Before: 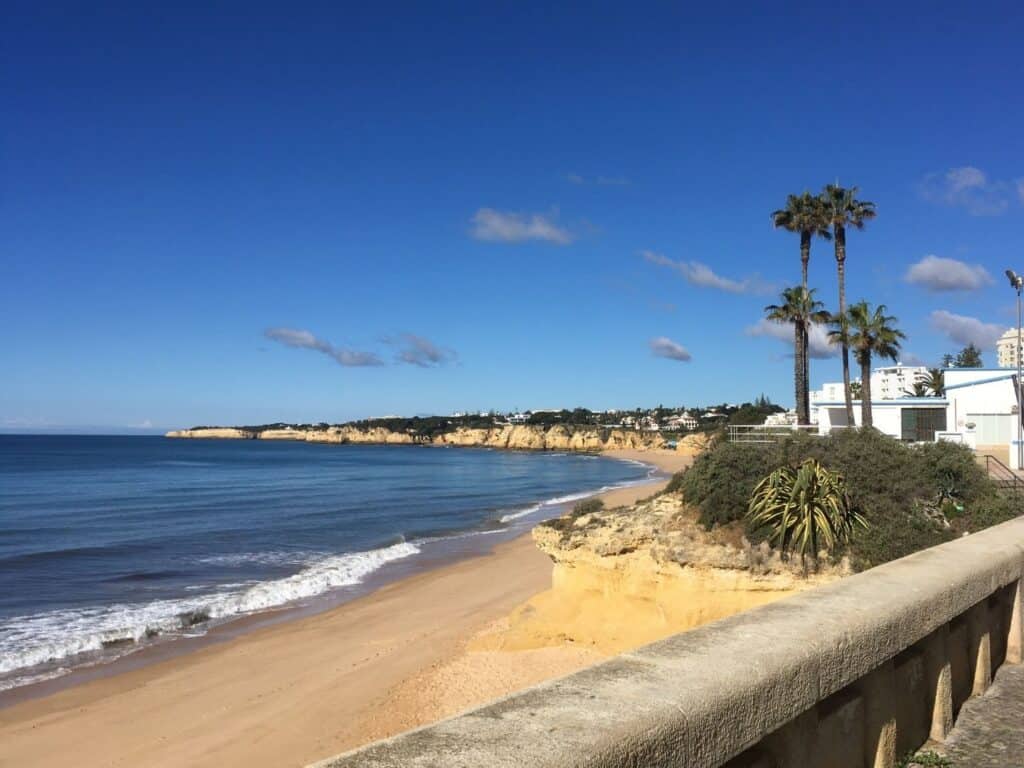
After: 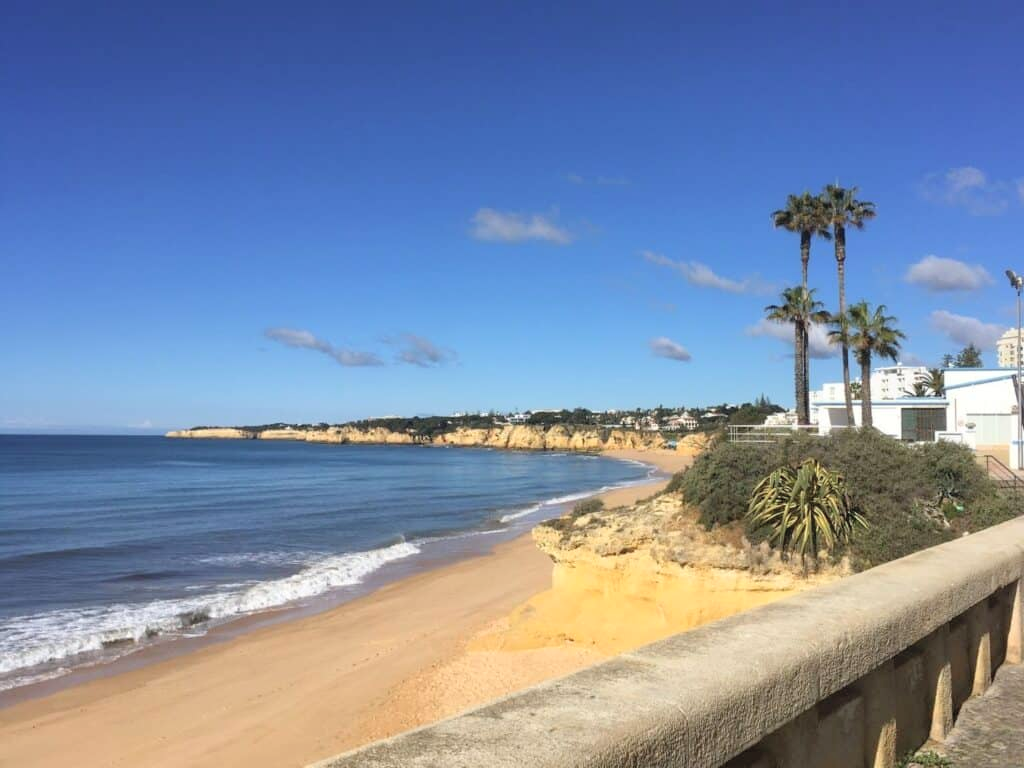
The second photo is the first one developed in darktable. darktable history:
contrast brightness saturation: brightness 0.13
color zones: curves: ch1 [(0, 0.525) (0.143, 0.556) (0.286, 0.52) (0.429, 0.5) (0.571, 0.5) (0.714, 0.5) (0.857, 0.503) (1, 0.525)]
